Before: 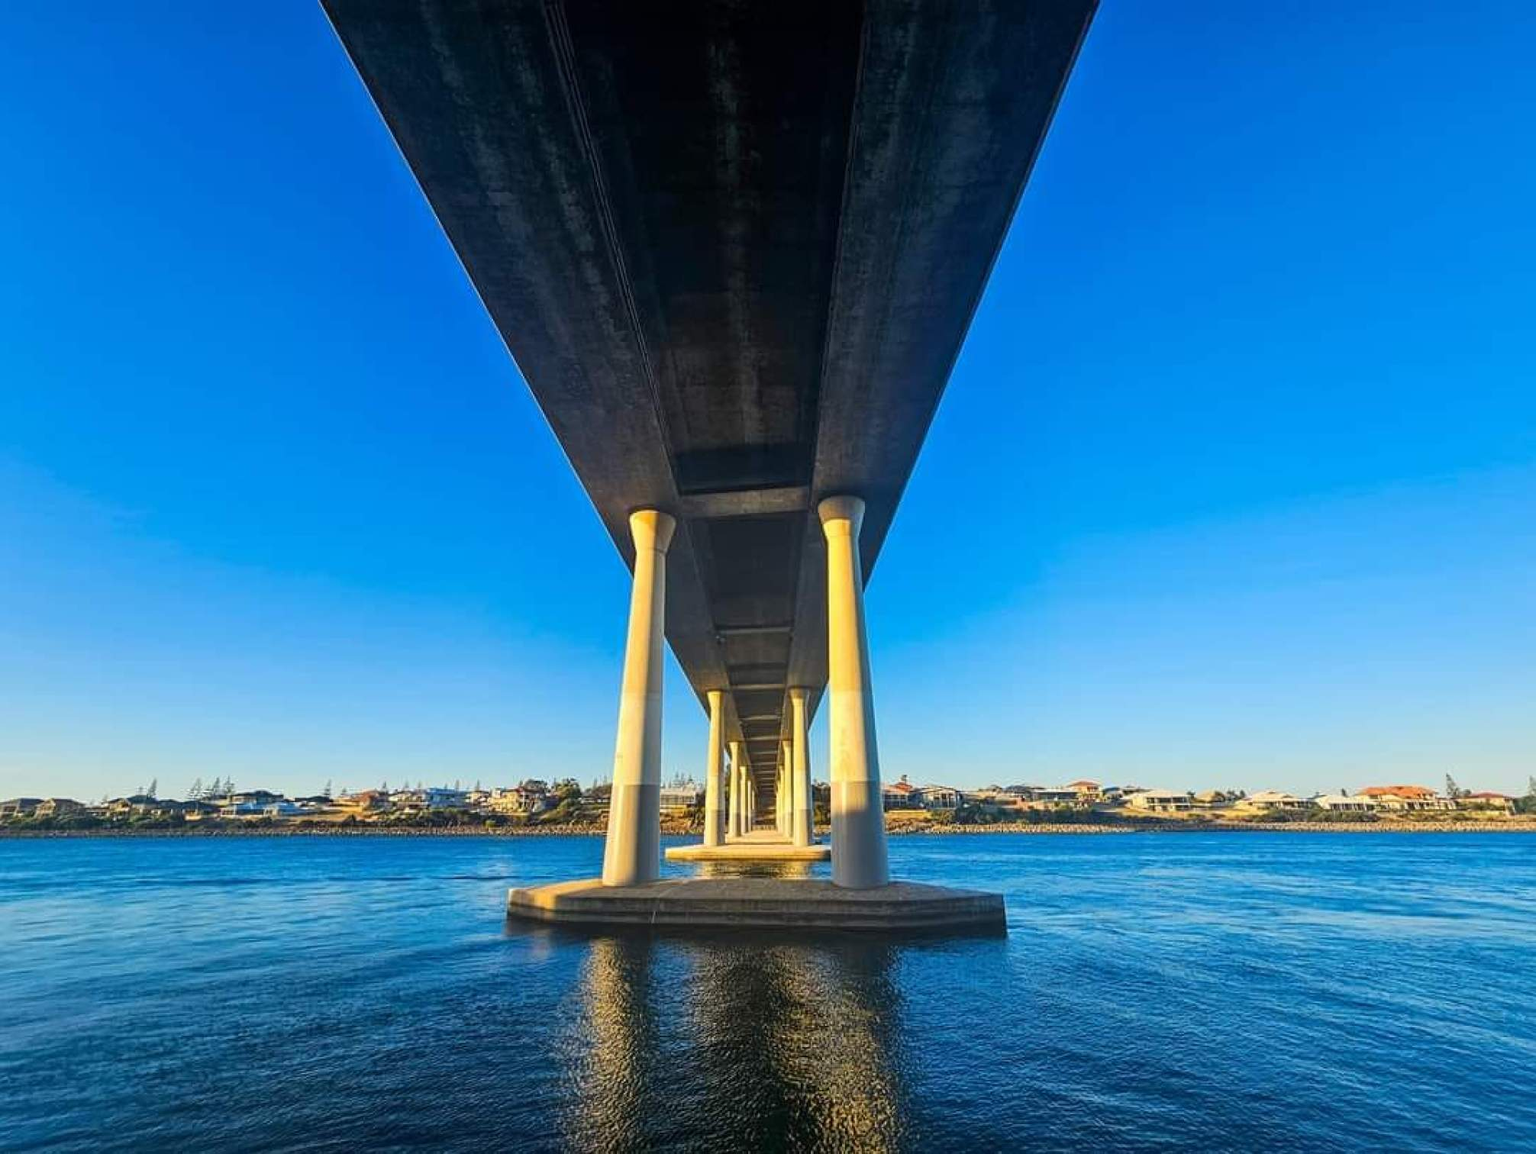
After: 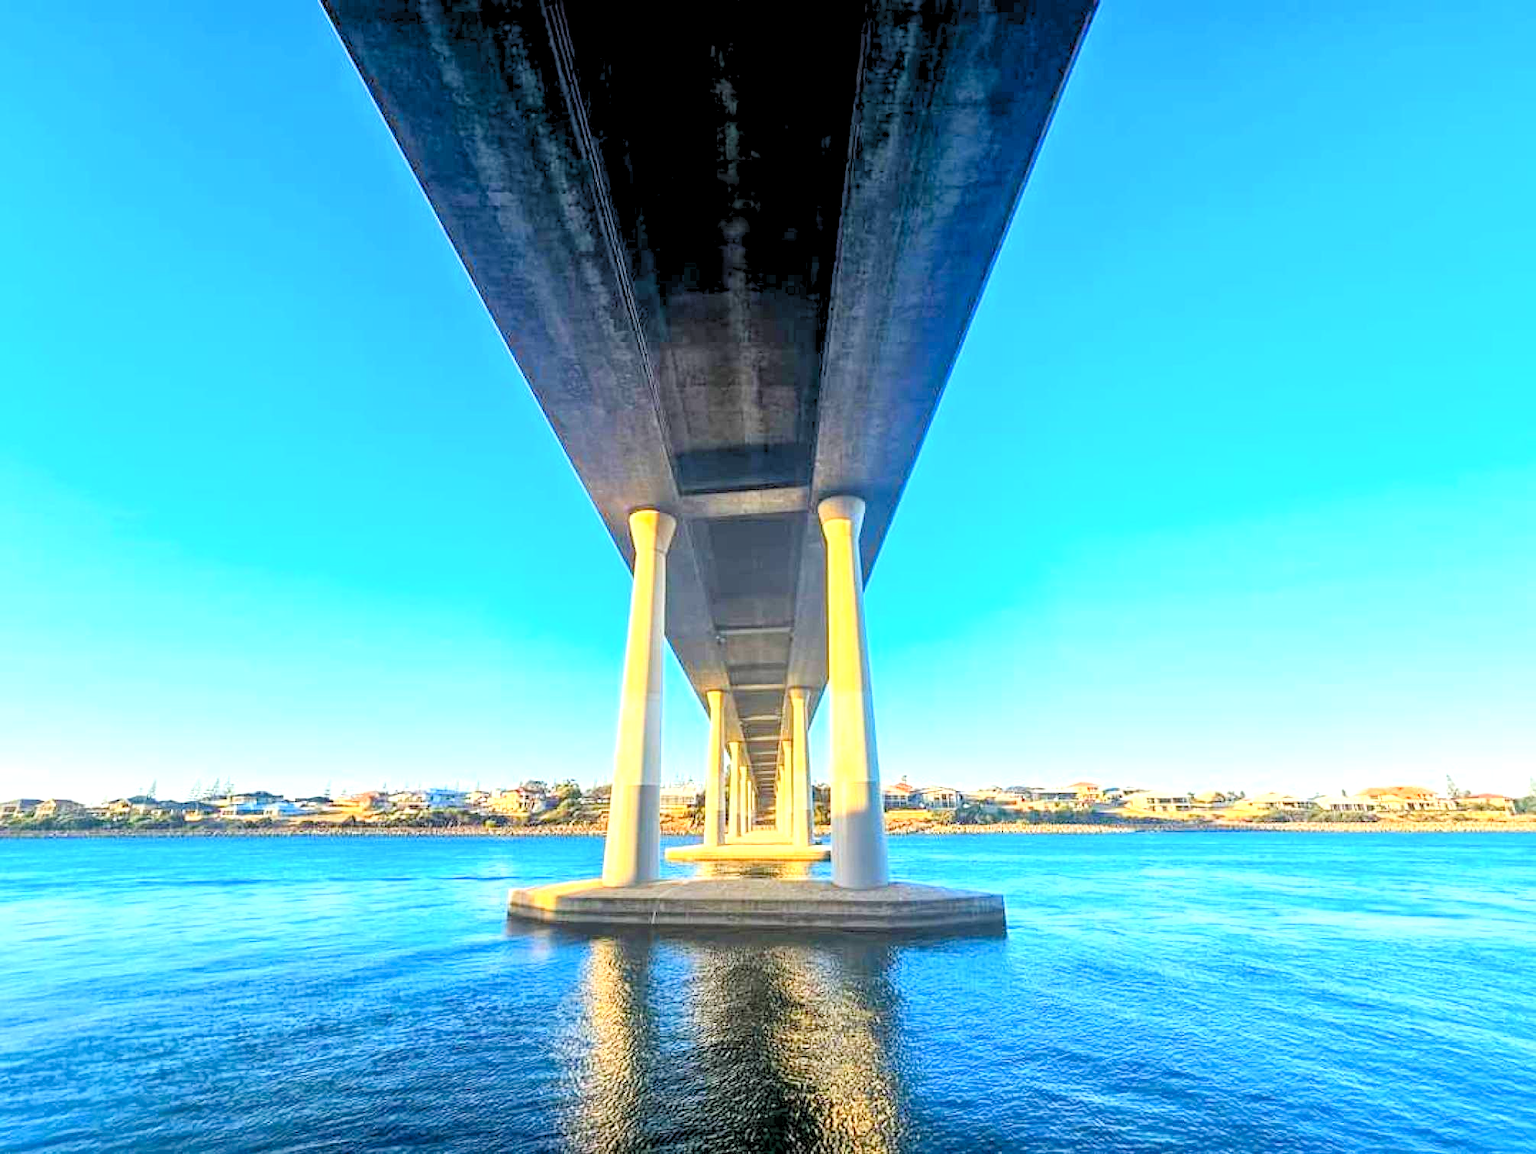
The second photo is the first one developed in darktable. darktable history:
levels: levels [0.093, 0.434, 0.988]
contrast brightness saturation: contrast 0.147, brightness 0.054
exposure: exposure 1.091 EV, compensate highlight preservation false
